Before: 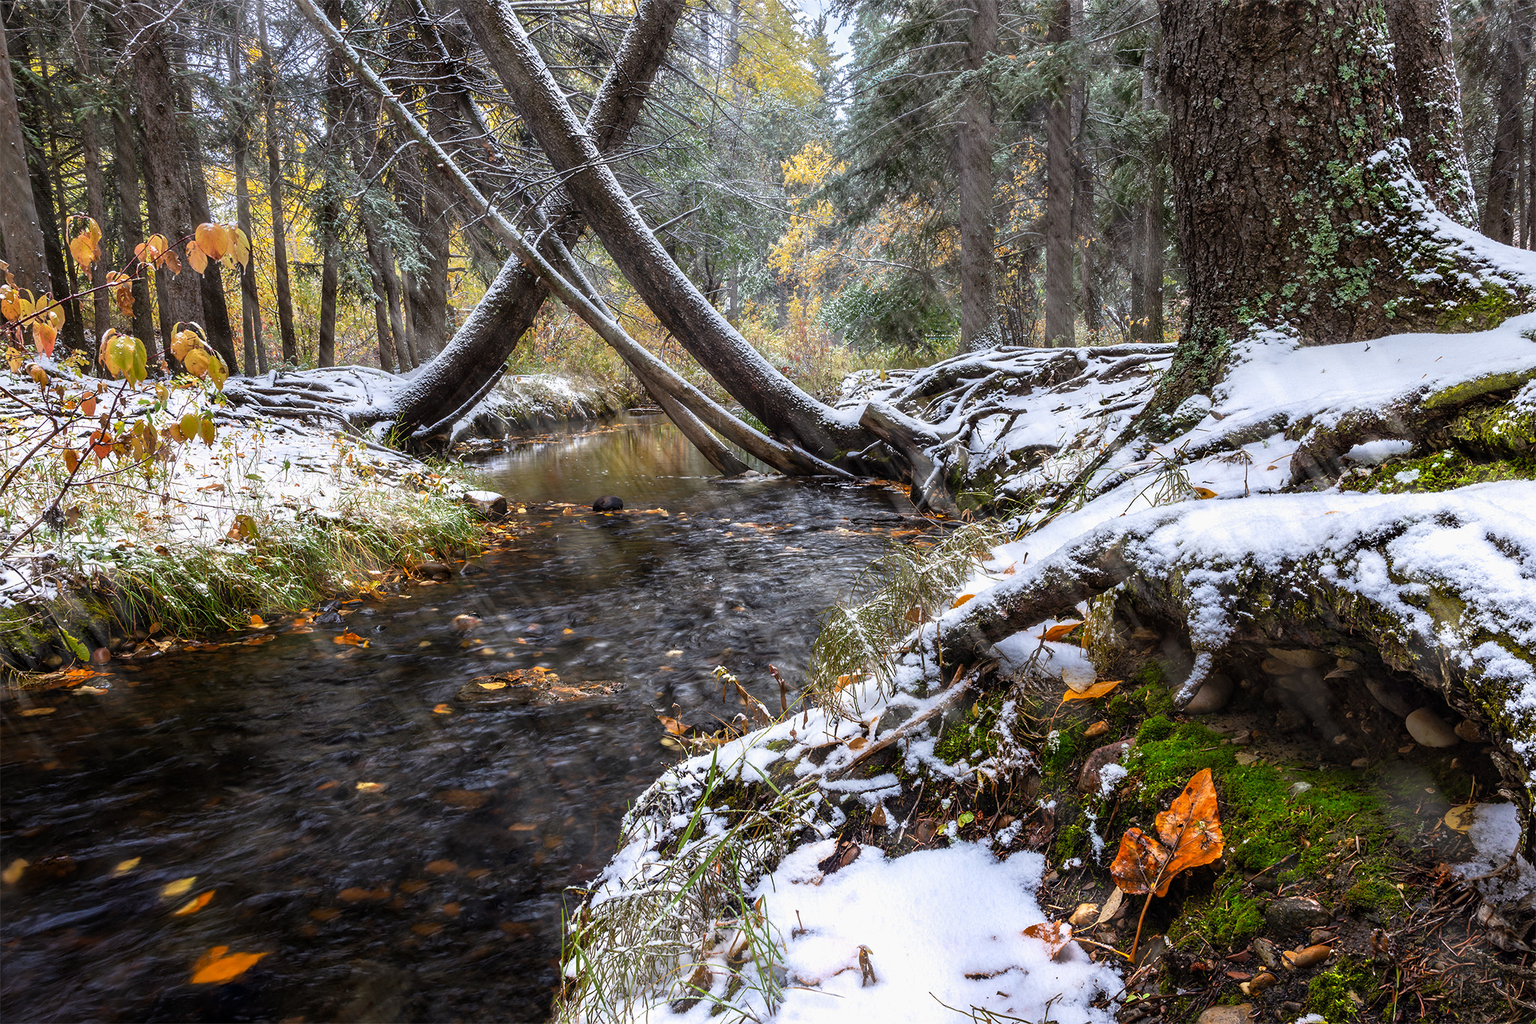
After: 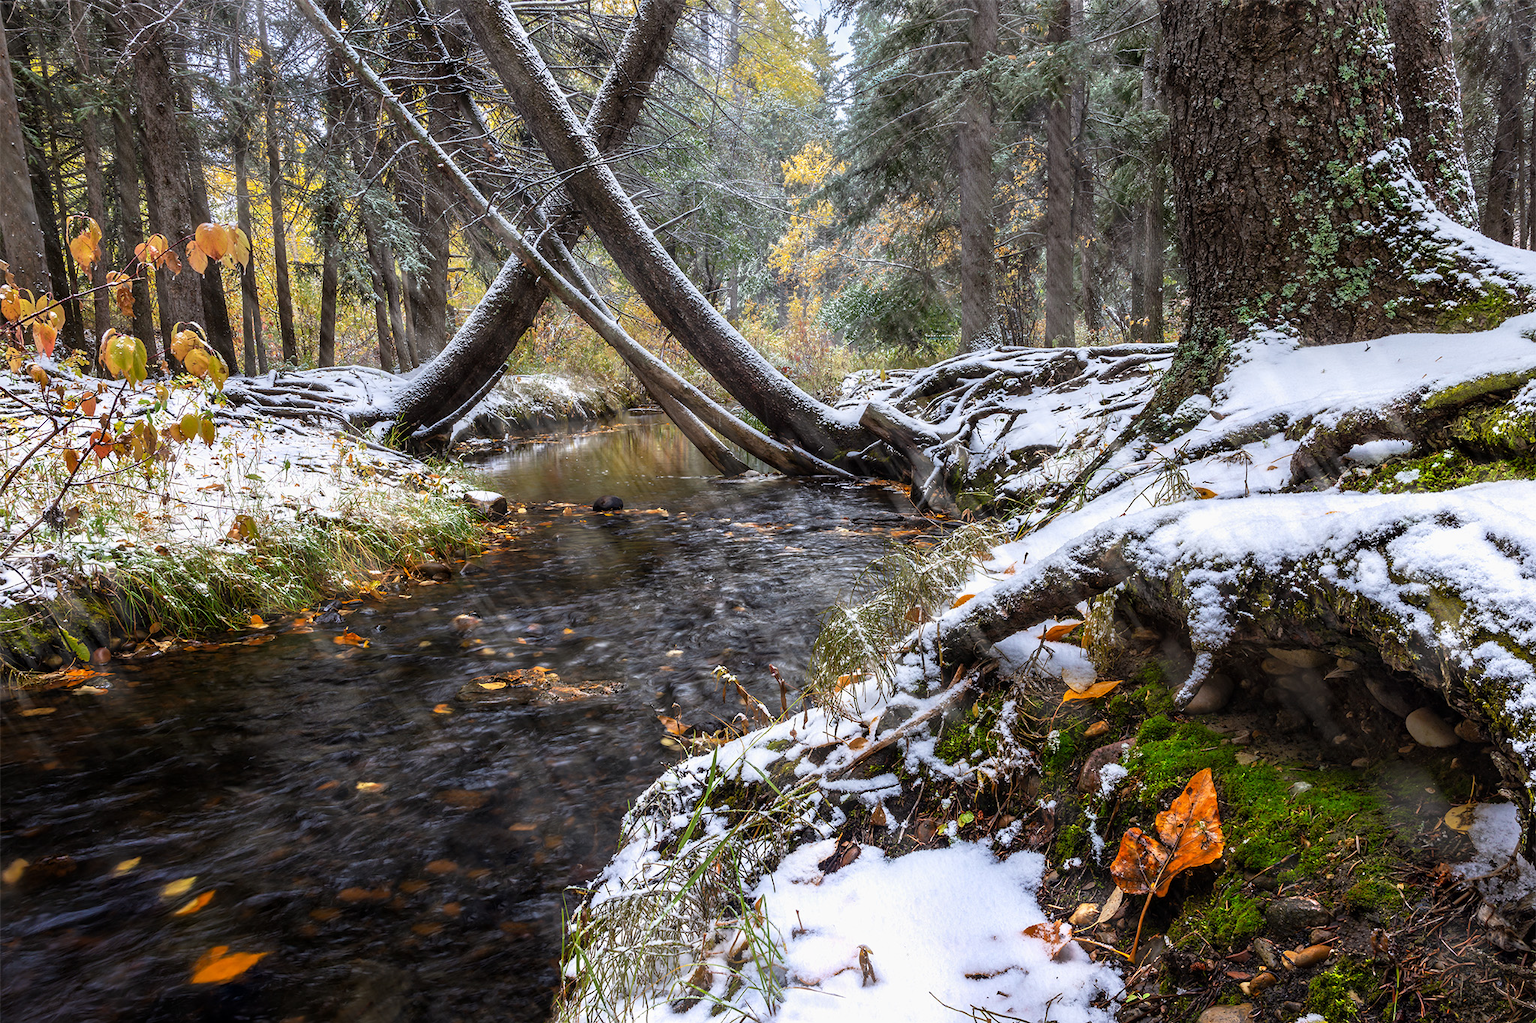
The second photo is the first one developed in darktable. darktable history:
local contrast: mode bilateral grid, contrast 14, coarseness 35, detail 105%, midtone range 0.2
